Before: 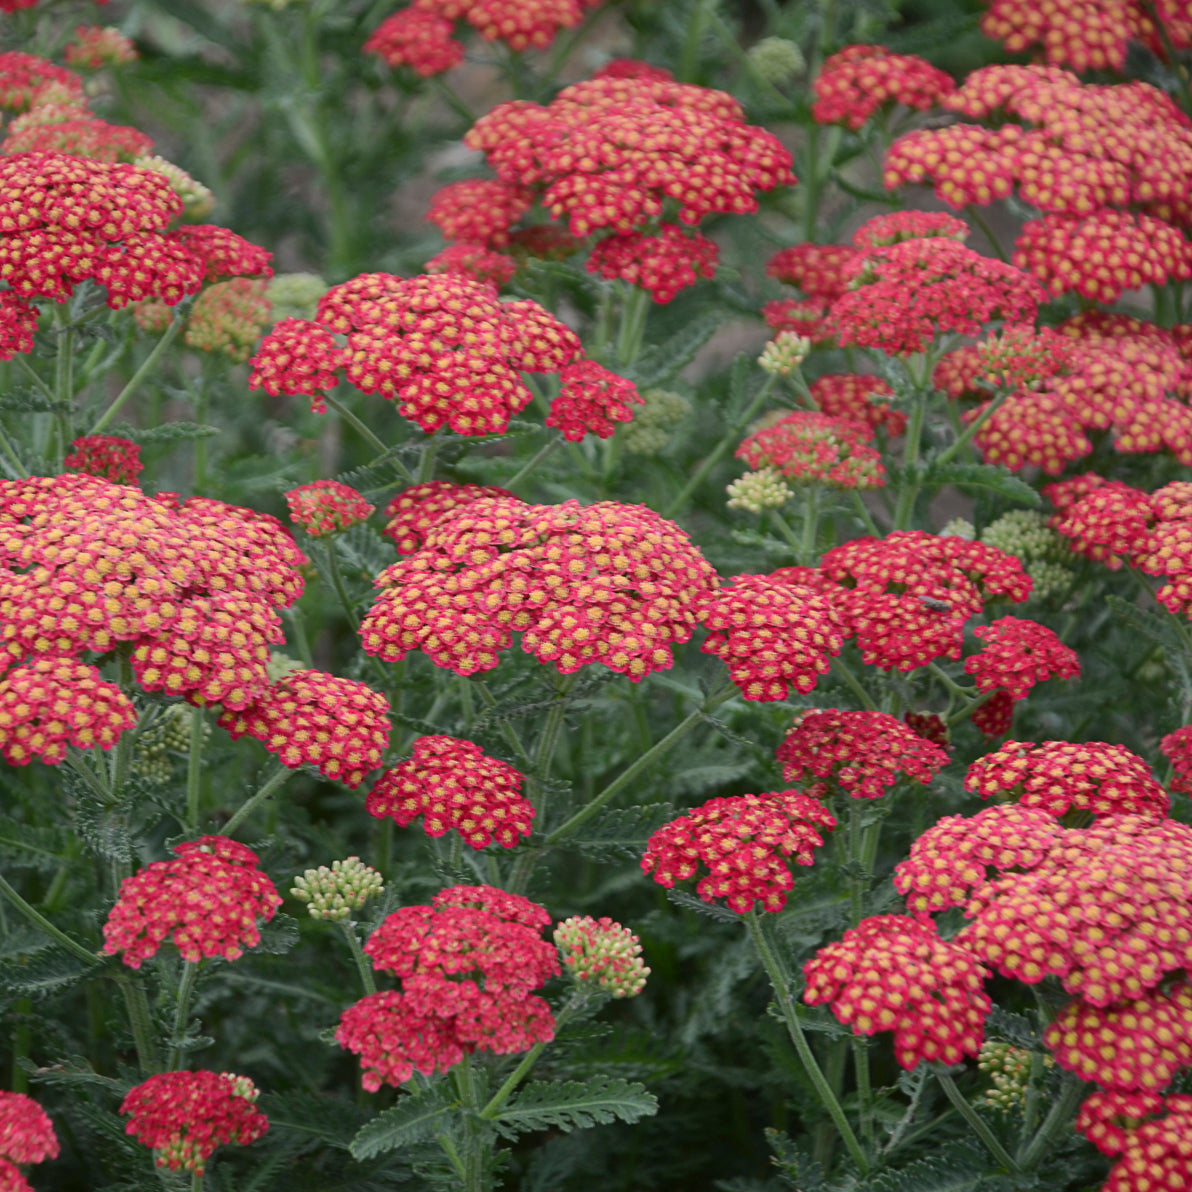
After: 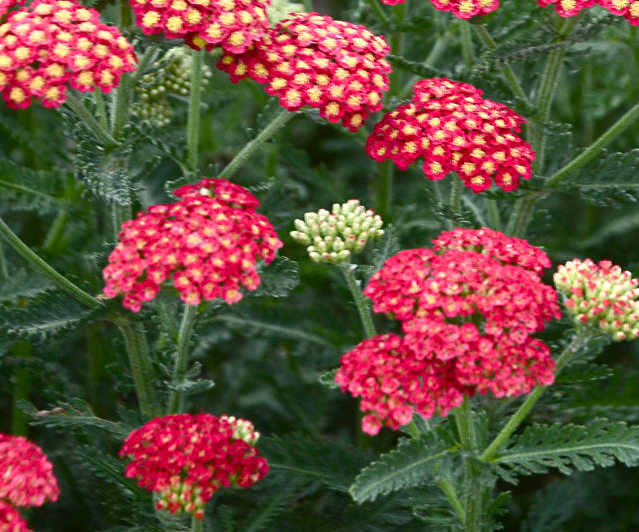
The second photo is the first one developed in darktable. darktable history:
exposure: black level correction 0, exposure 0.5 EV, compensate exposure bias true, compensate highlight preservation false
crop and rotate: top 55.158%, right 46.334%, bottom 0.139%
color balance rgb: linear chroma grading › mid-tones 7.907%, perceptual saturation grading › global saturation 20%, perceptual saturation grading › highlights -50.002%, perceptual saturation grading › shadows 30.284%, perceptual brilliance grading › global brilliance 14.953%, perceptual brilliance grading › shadows -34.957%, global vibrance 20%
